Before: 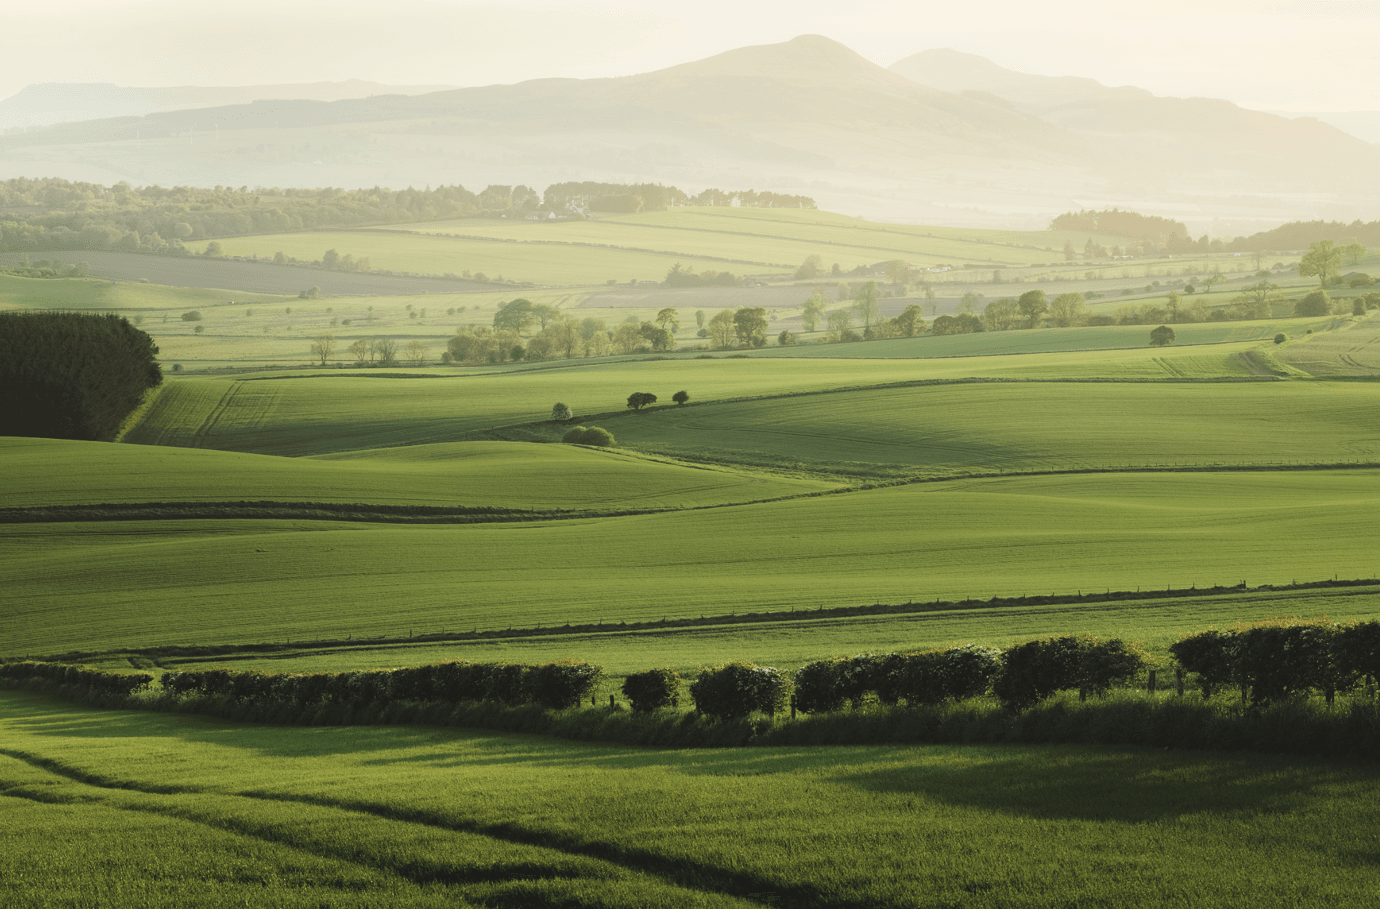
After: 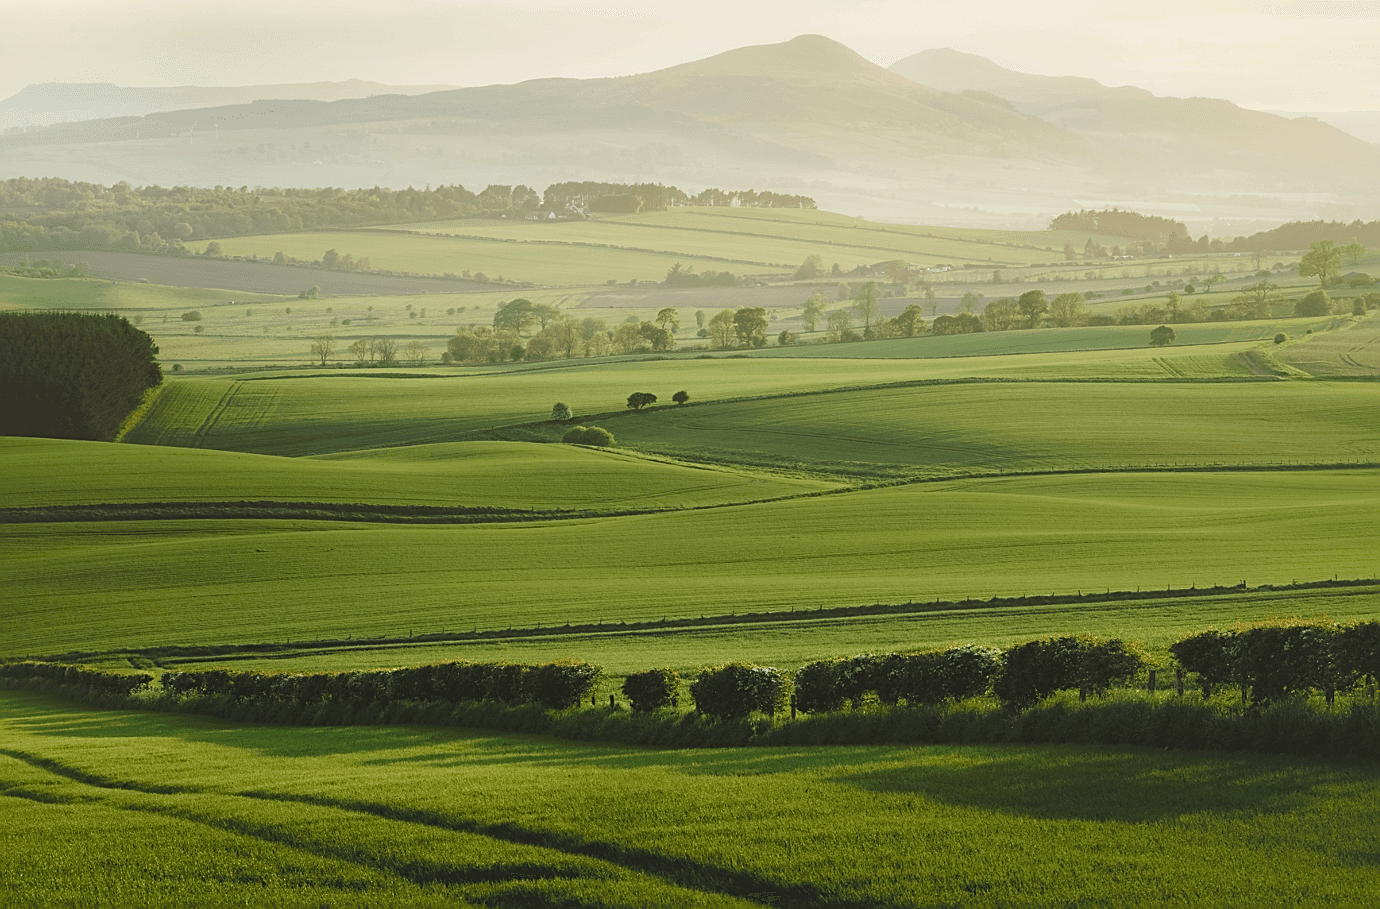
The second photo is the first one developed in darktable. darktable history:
color balance rgb: perceptual saturation grading › global saturation 20%, perceptual saturation grading › highlights -25%, perceptual saturation grading › shadows 25%
sharpen: on, module defaults
shadows and highlights: on, module defaults
